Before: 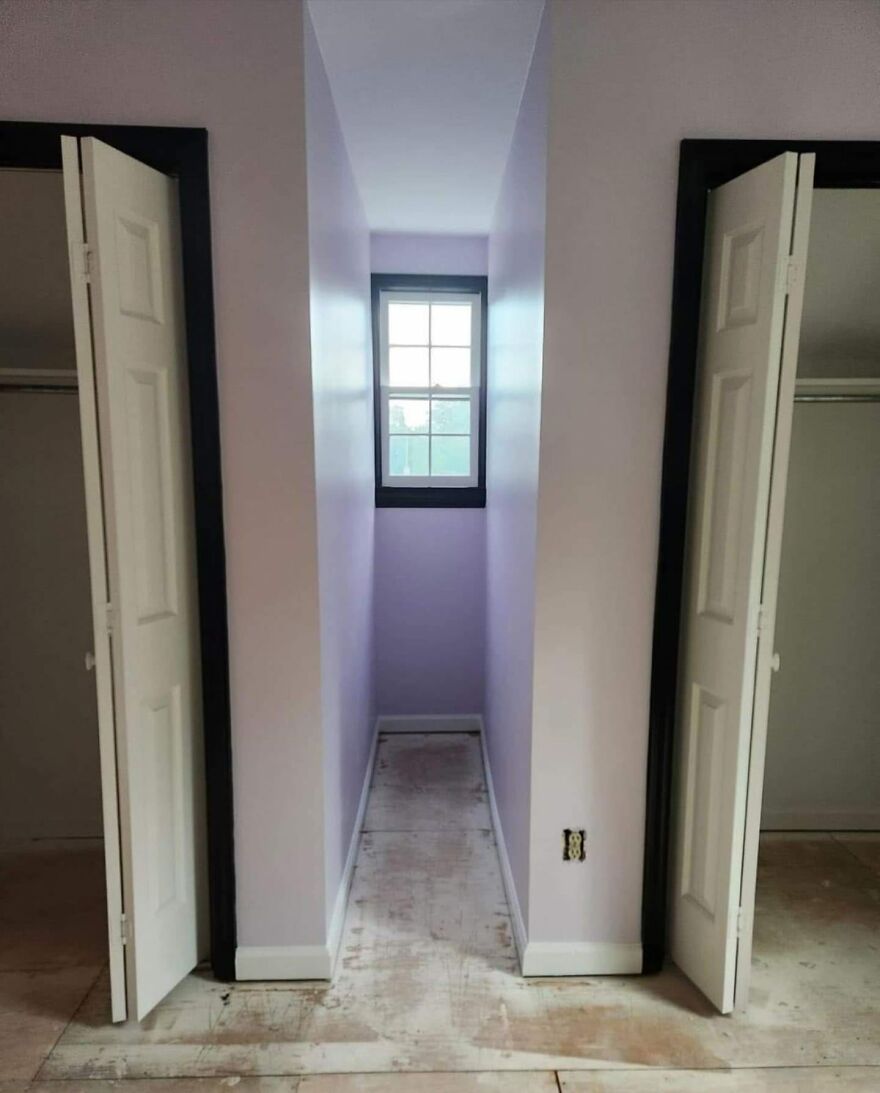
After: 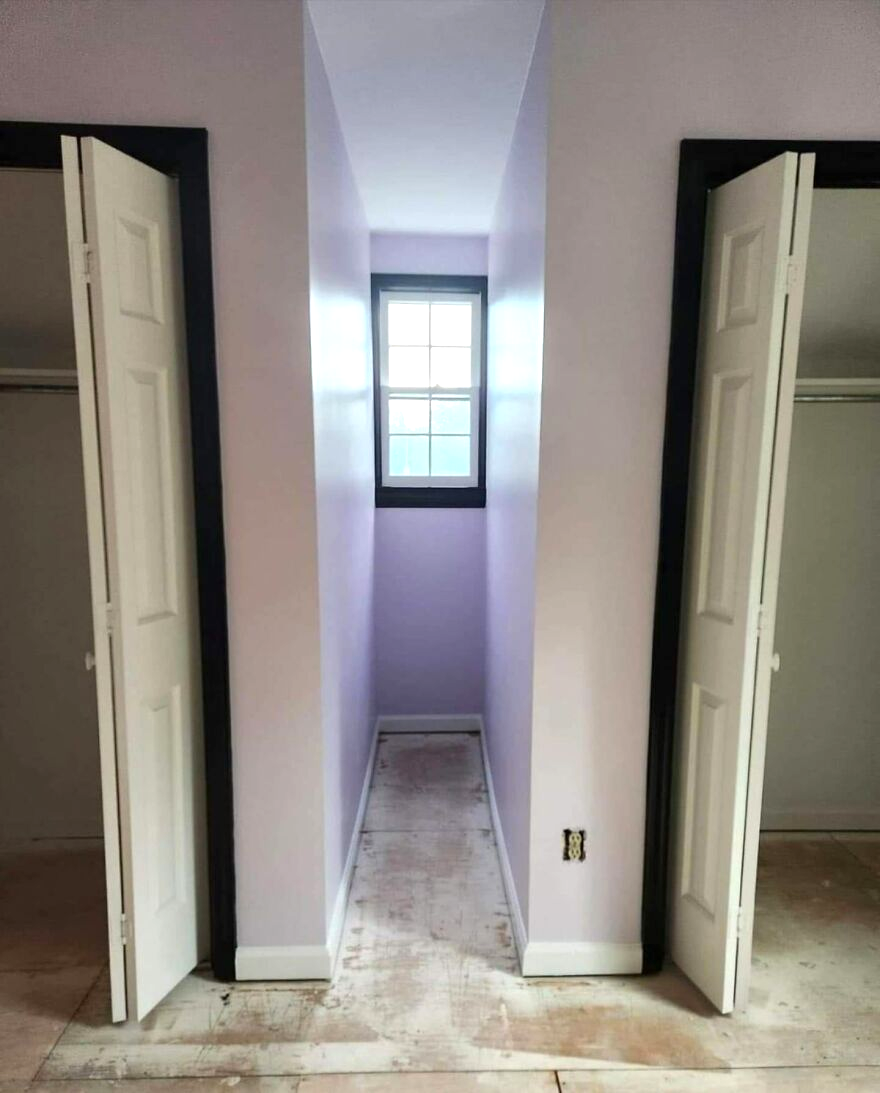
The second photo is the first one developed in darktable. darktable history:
exposure: exposure 0.496 EV, compensate highlight preservation false
local contrast: mode bilateral grid, contrast 15, coarseness 36, detail 105%, midtone range 0.2
